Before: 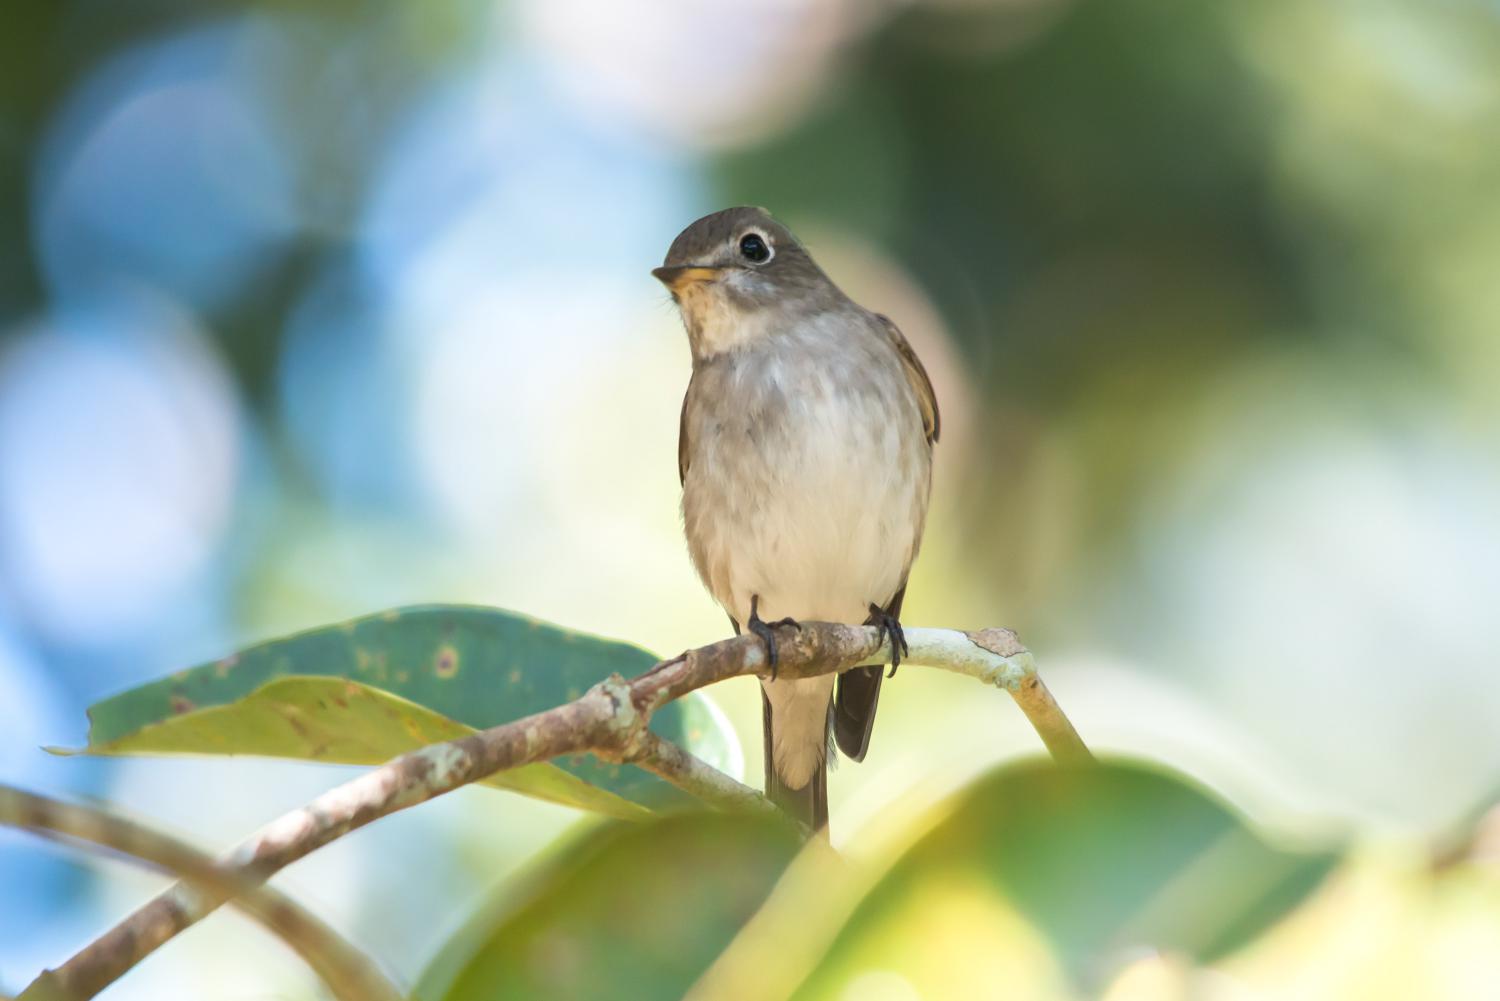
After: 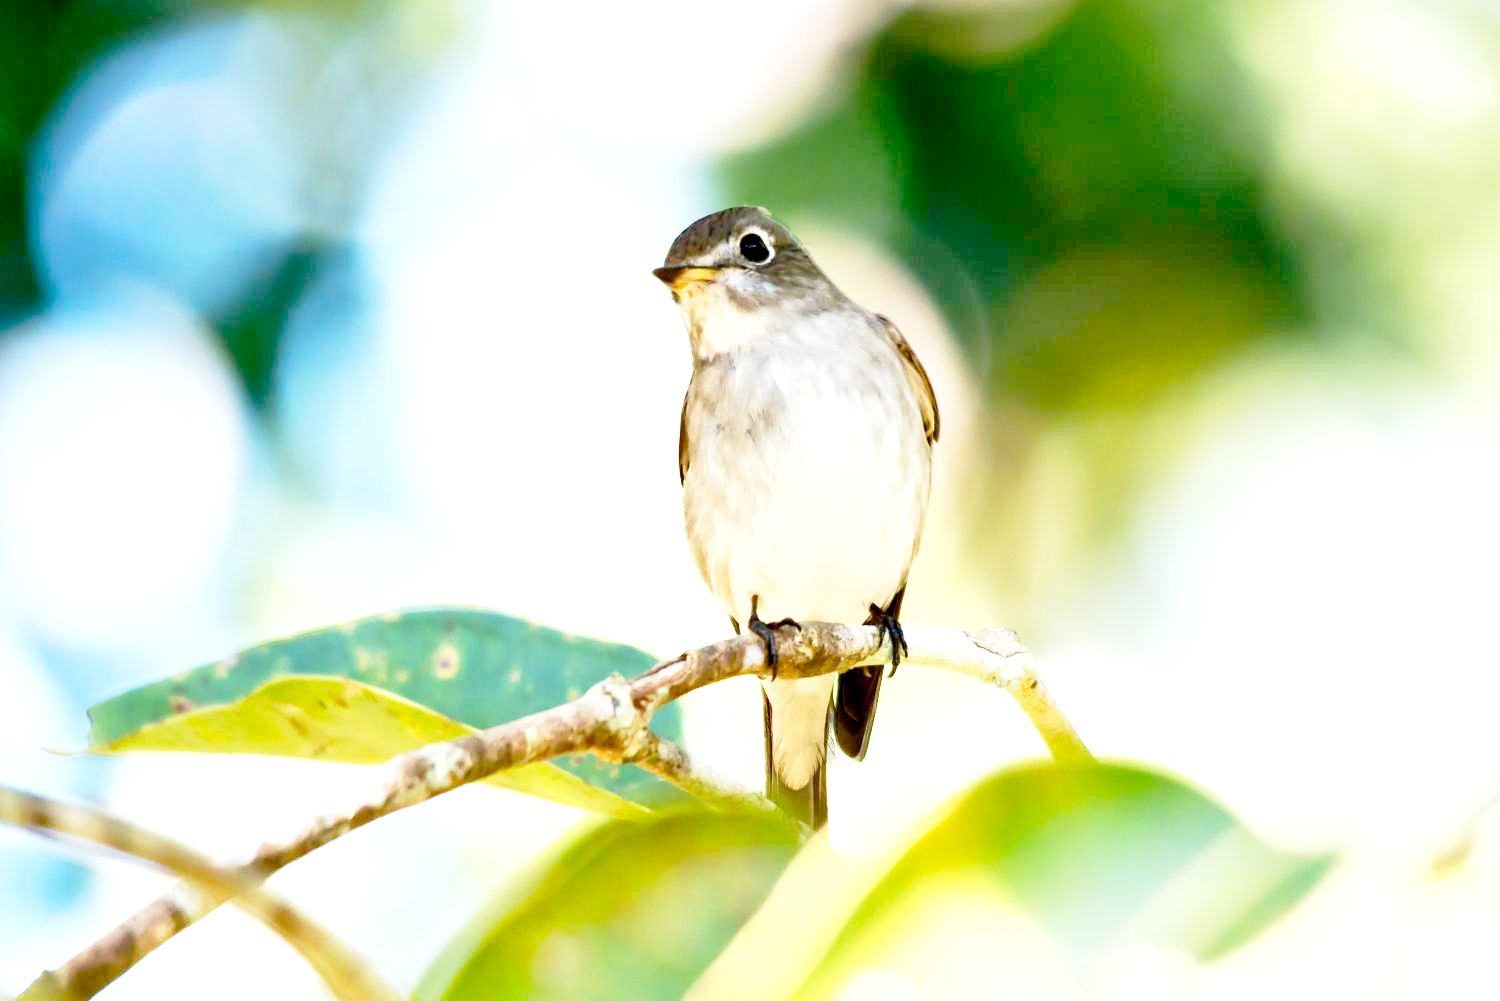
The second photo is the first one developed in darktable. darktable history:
tone equalizer: on, module defaults
shadows and highlights: shadows 37.27, highlights -28.18, soften with gaussian
base curve: curves: ch0 [(0, 0) (0.028, 0.03) (0.121, 0.232) (0.46, 0.748) (0.859, 0.968) (1, 1)], preserve colors none
exposure: black level correction 0.035, exposure 0.9 EV, compensate highlight preservation false
